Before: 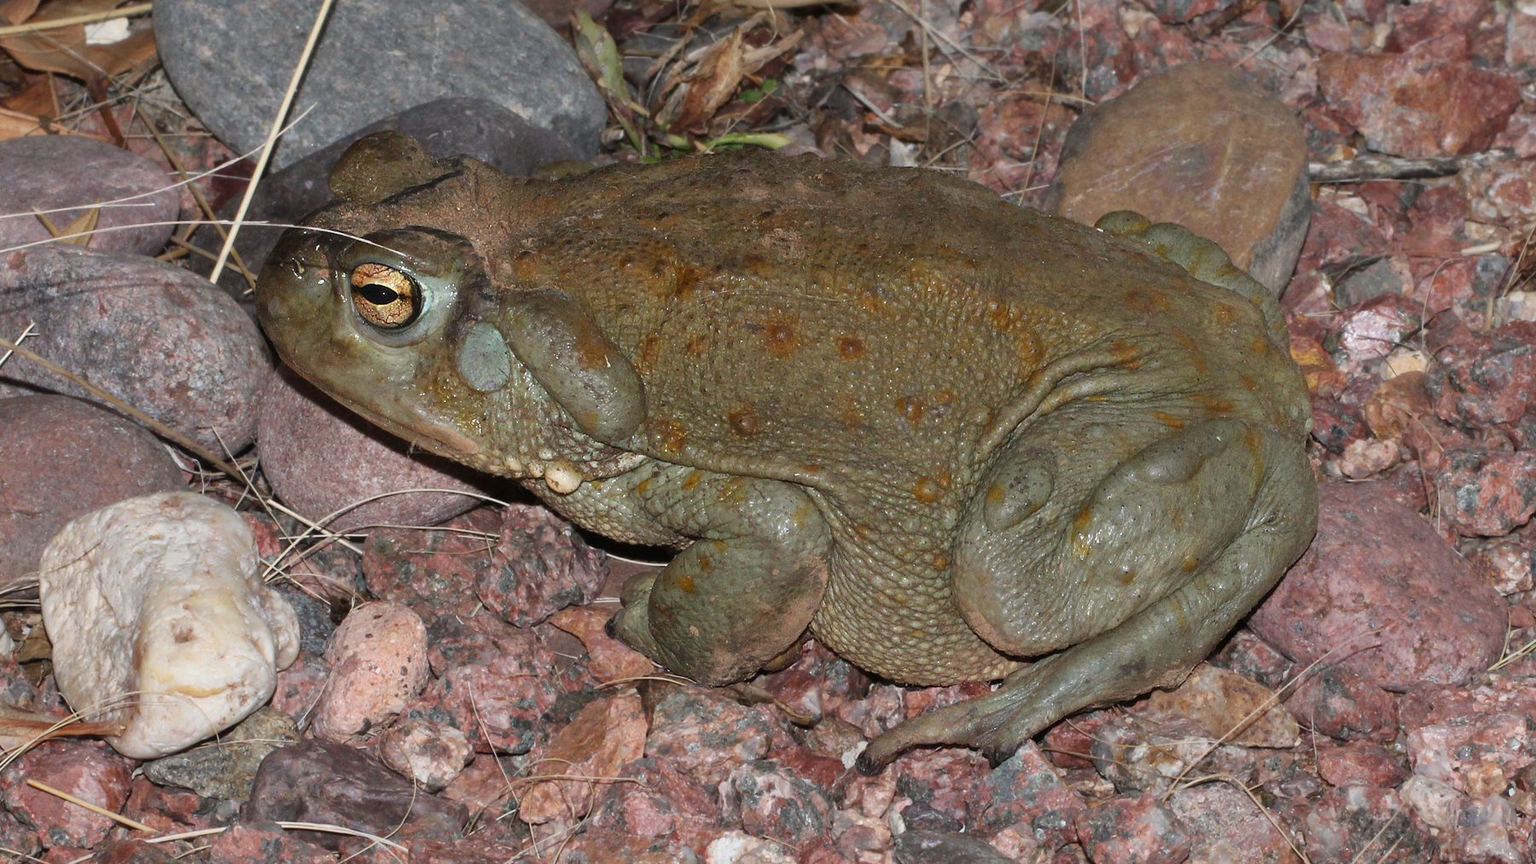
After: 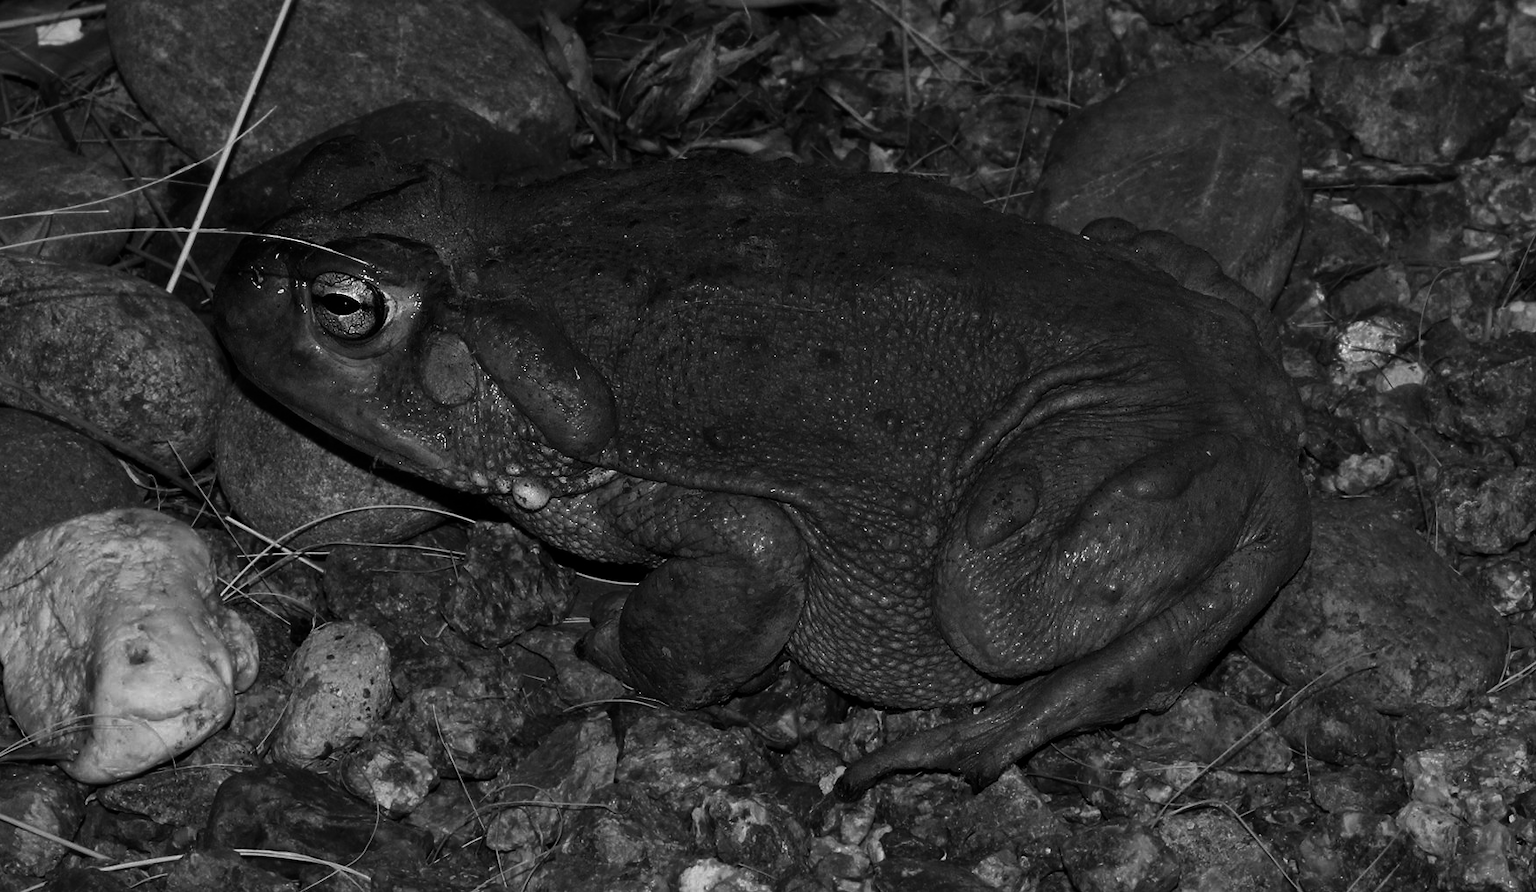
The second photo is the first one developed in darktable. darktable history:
crop and rotate: left 3.238%
contrast brightness saturation: contrast -0.03, brightness -0.59, saturation -1
